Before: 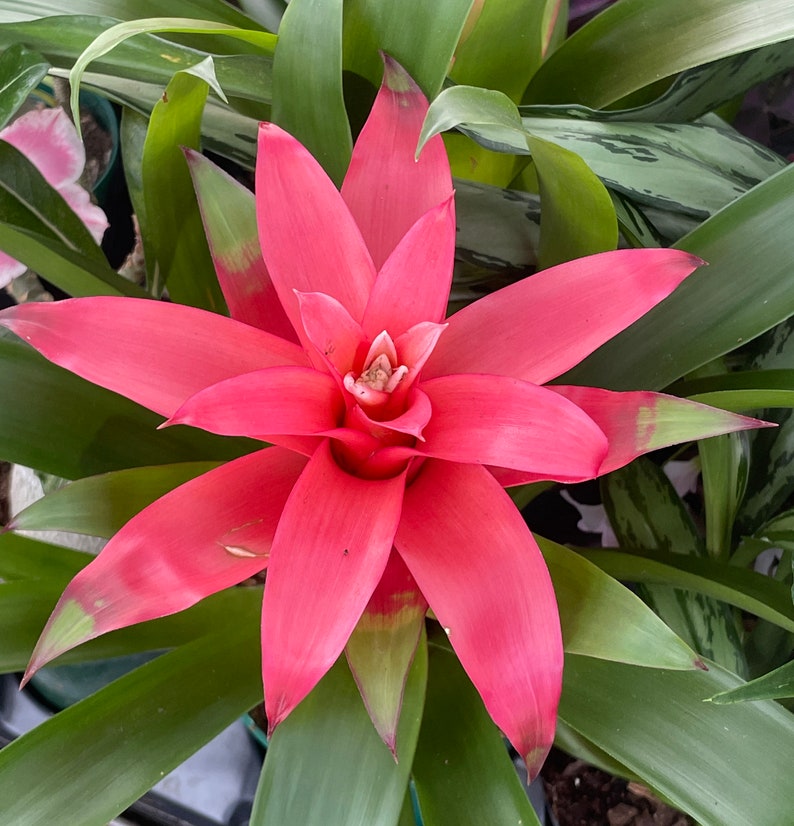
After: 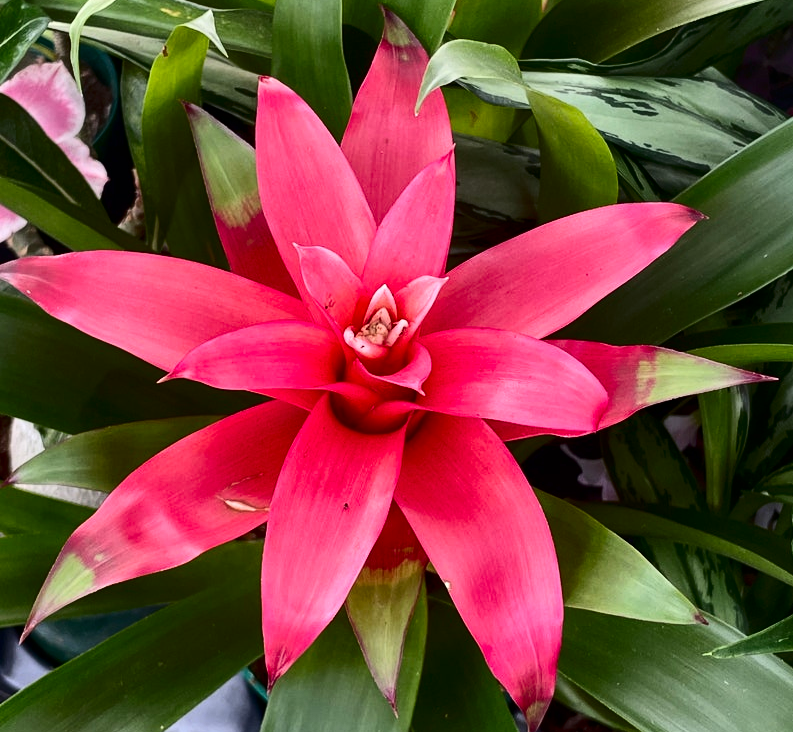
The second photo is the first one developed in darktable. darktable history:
contrast brightness saturation: contrast 0.326, brightness -0.071, saturation 0.166
crop and rotate: top 5.601%, bottom 5.735%
exposure: exposure -0.04 EV, compensate exposure bias true, compensate highlight preservation false
